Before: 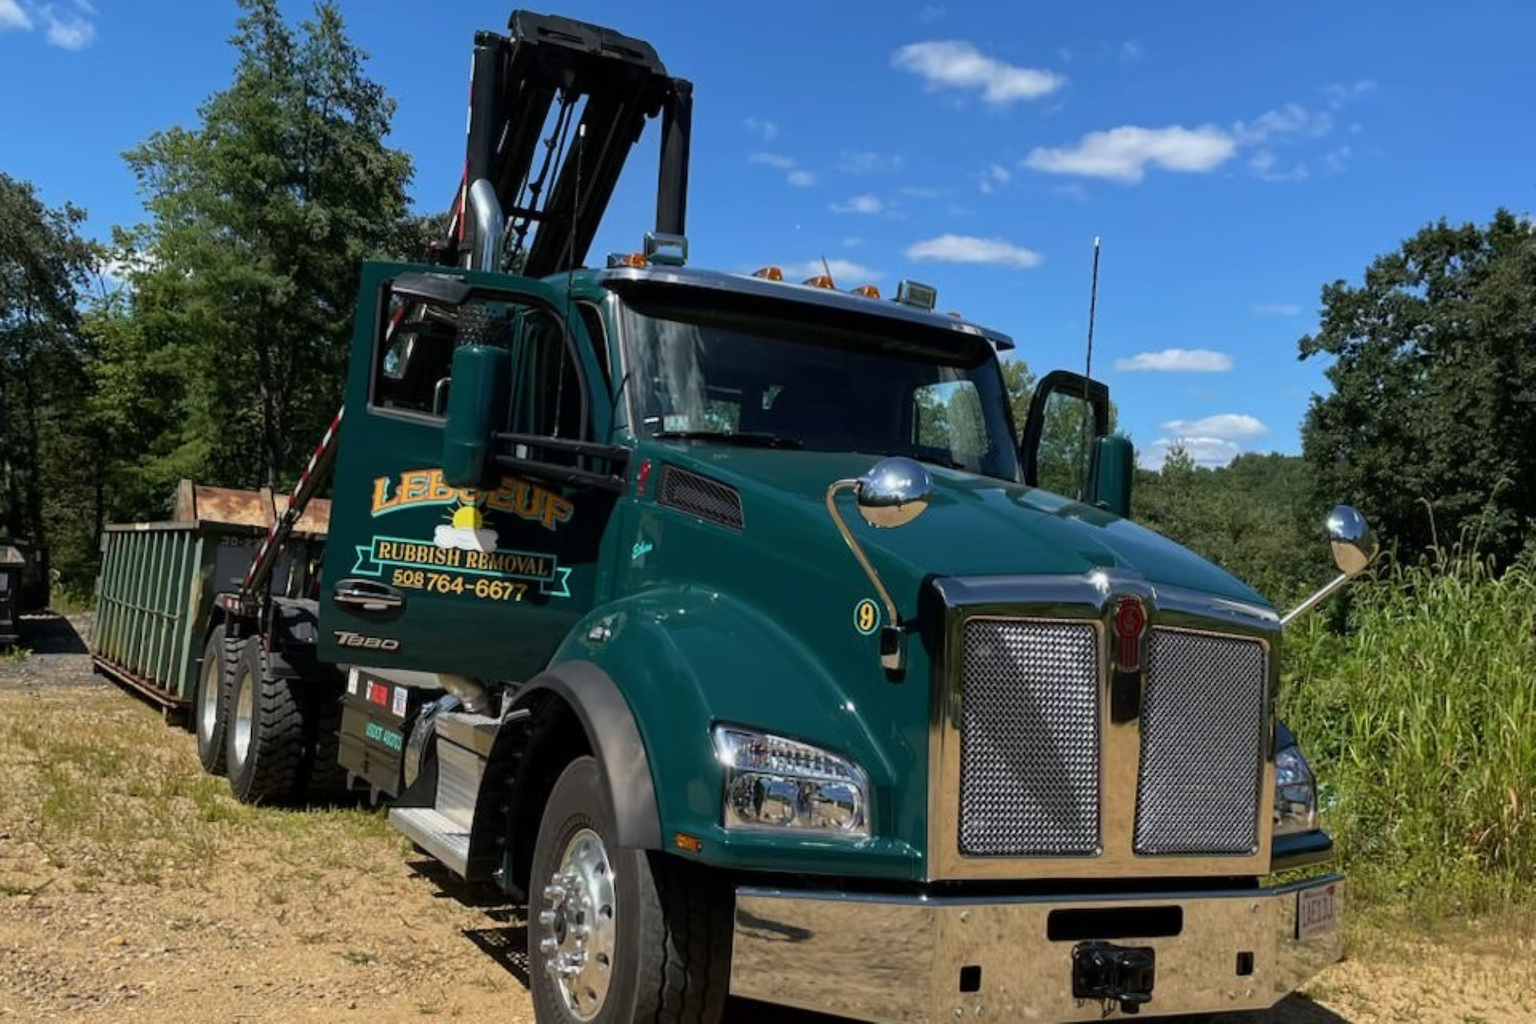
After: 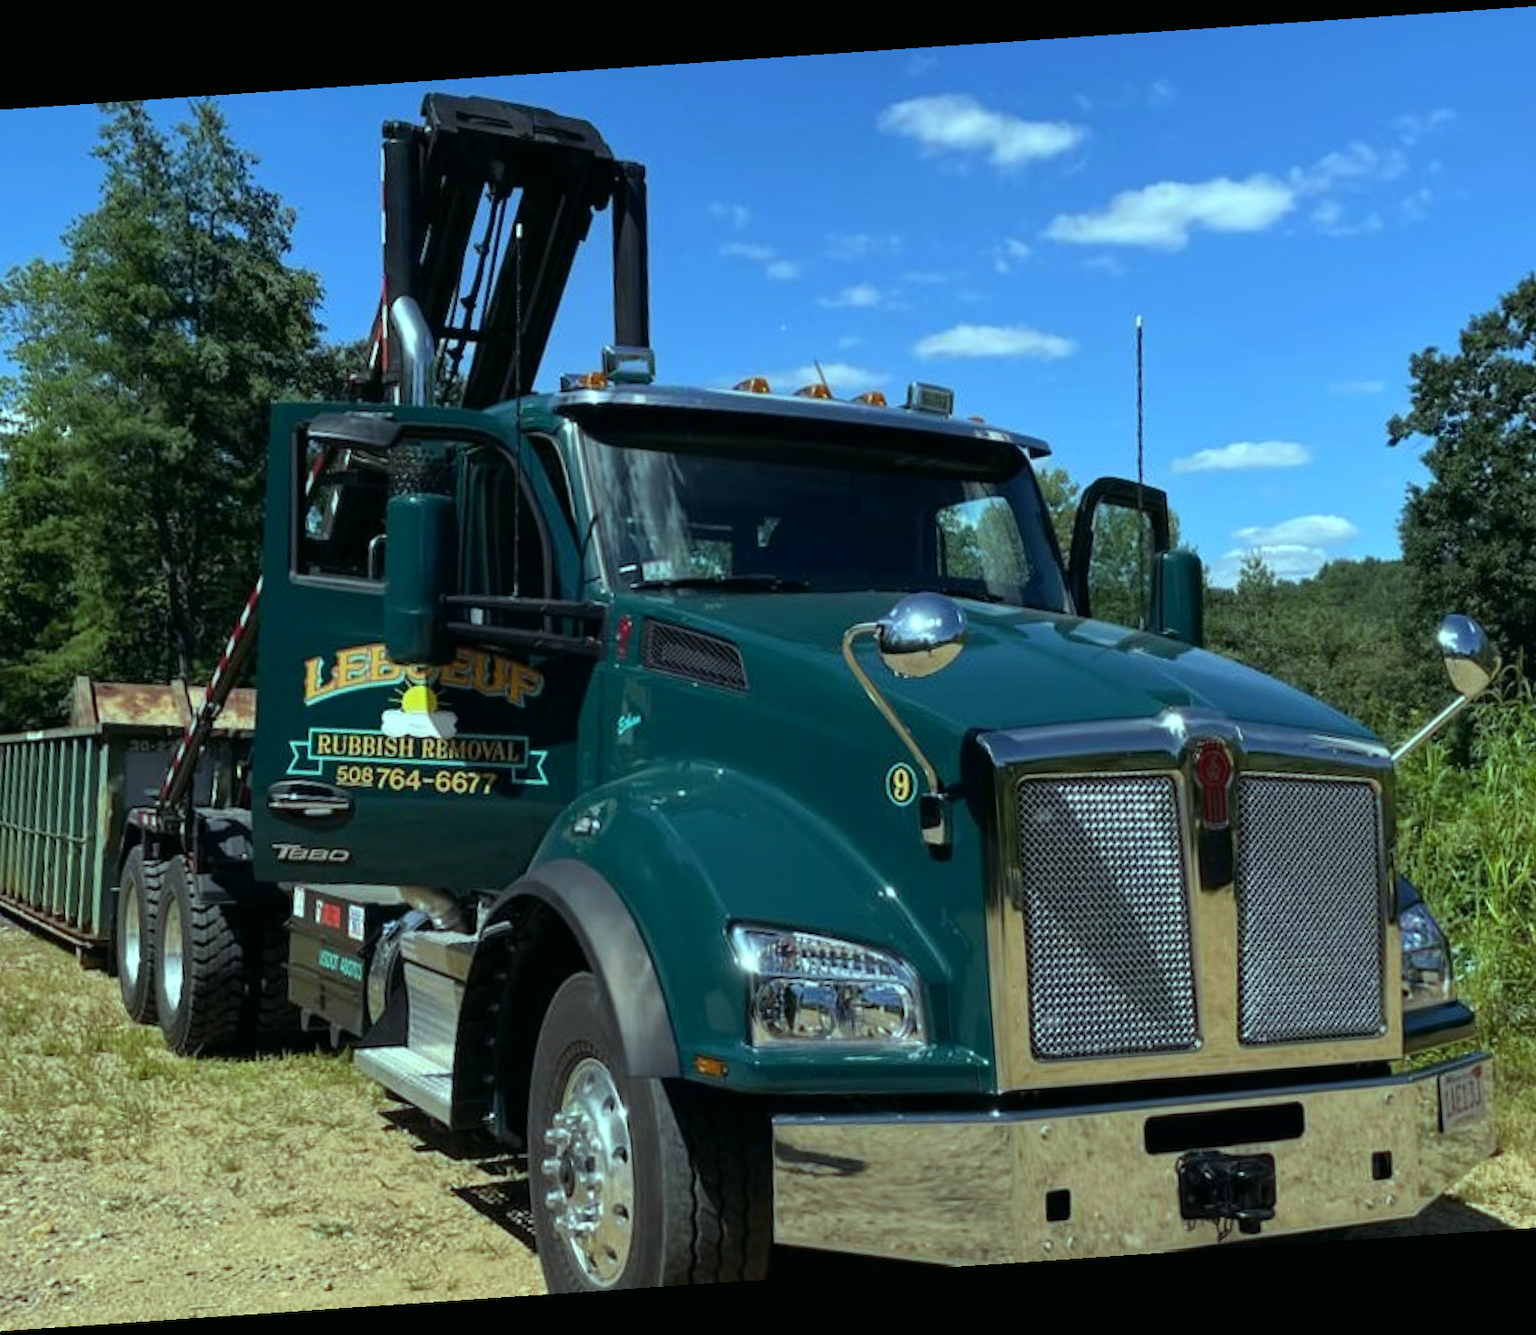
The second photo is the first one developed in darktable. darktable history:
rotate and perspective: rotation -4.2°, shear 0.006, automatic cropping off
crop and rotate: left 9.597%, right 10.195%
color balance: mode lift, gamma, gain (sRGB), lift [0.997, 0.979, 1.021, 1.011], gamma [1, 1.084, 0.916, 0.998], gain [1, 0.87, 1.13, 1.101], contrast 4.55%, contrast fulcrum 38.24%, output saturation 104.09%
